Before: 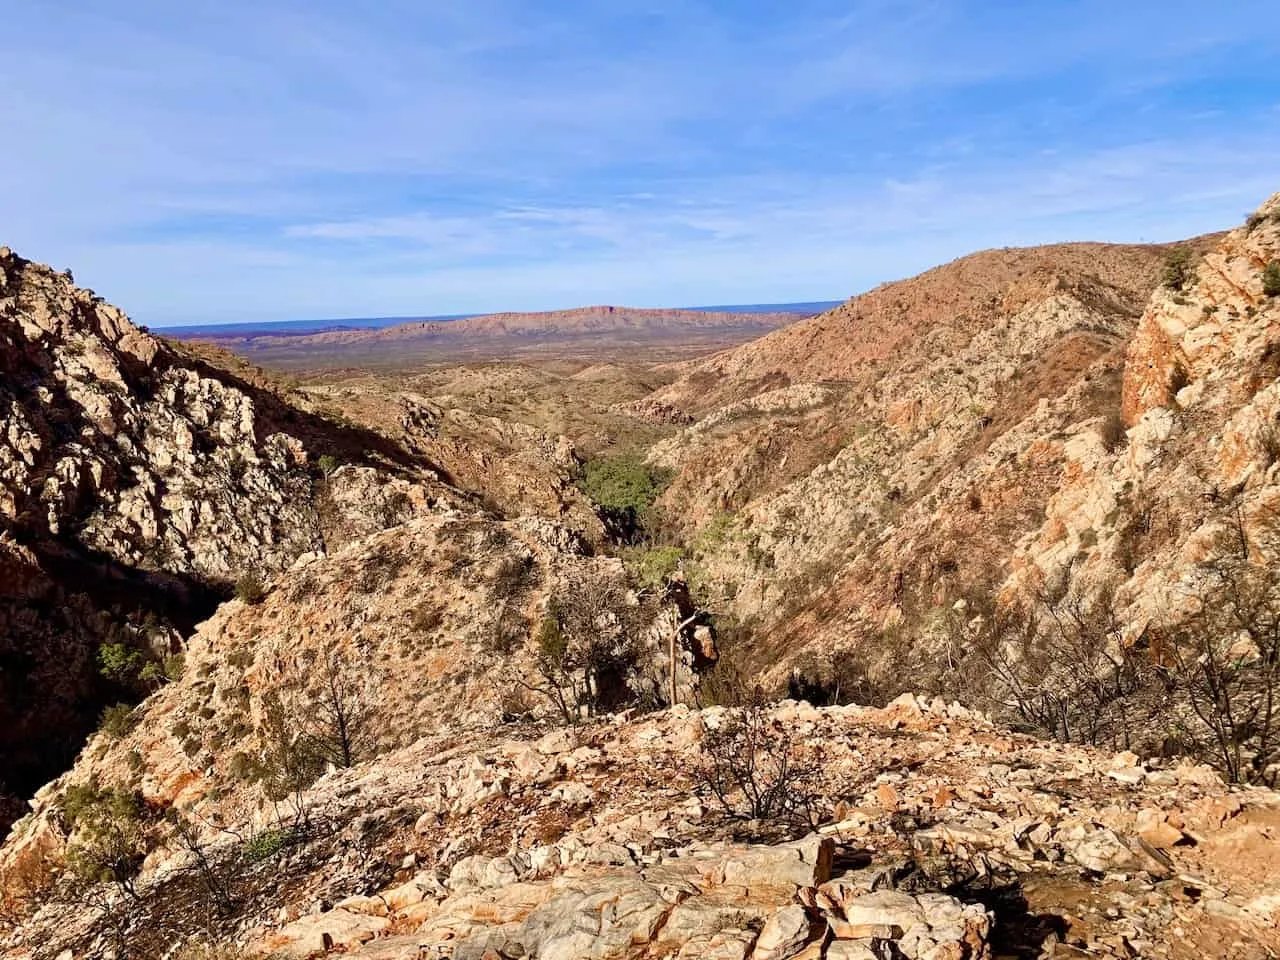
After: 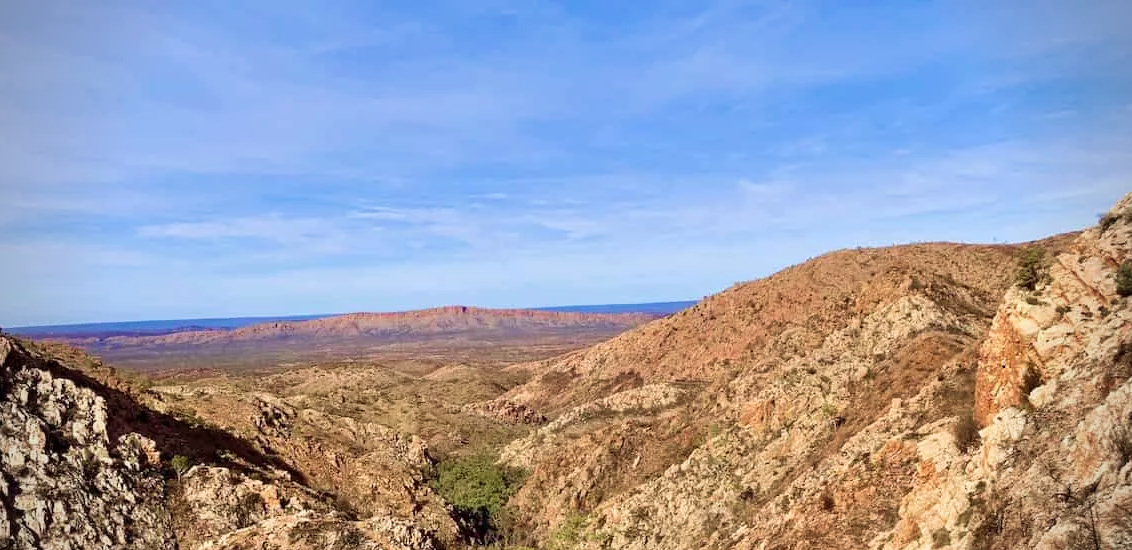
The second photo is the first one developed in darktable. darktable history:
velvia: on, module defaults
tone equalizer: edges refinement/feathering 500, mask exposure compensation -1.57 EV, preserve details no
crop and rotate: left 11.508%, bottom 42.628%
vignetting: brightness -0.53, saturation -0.516
